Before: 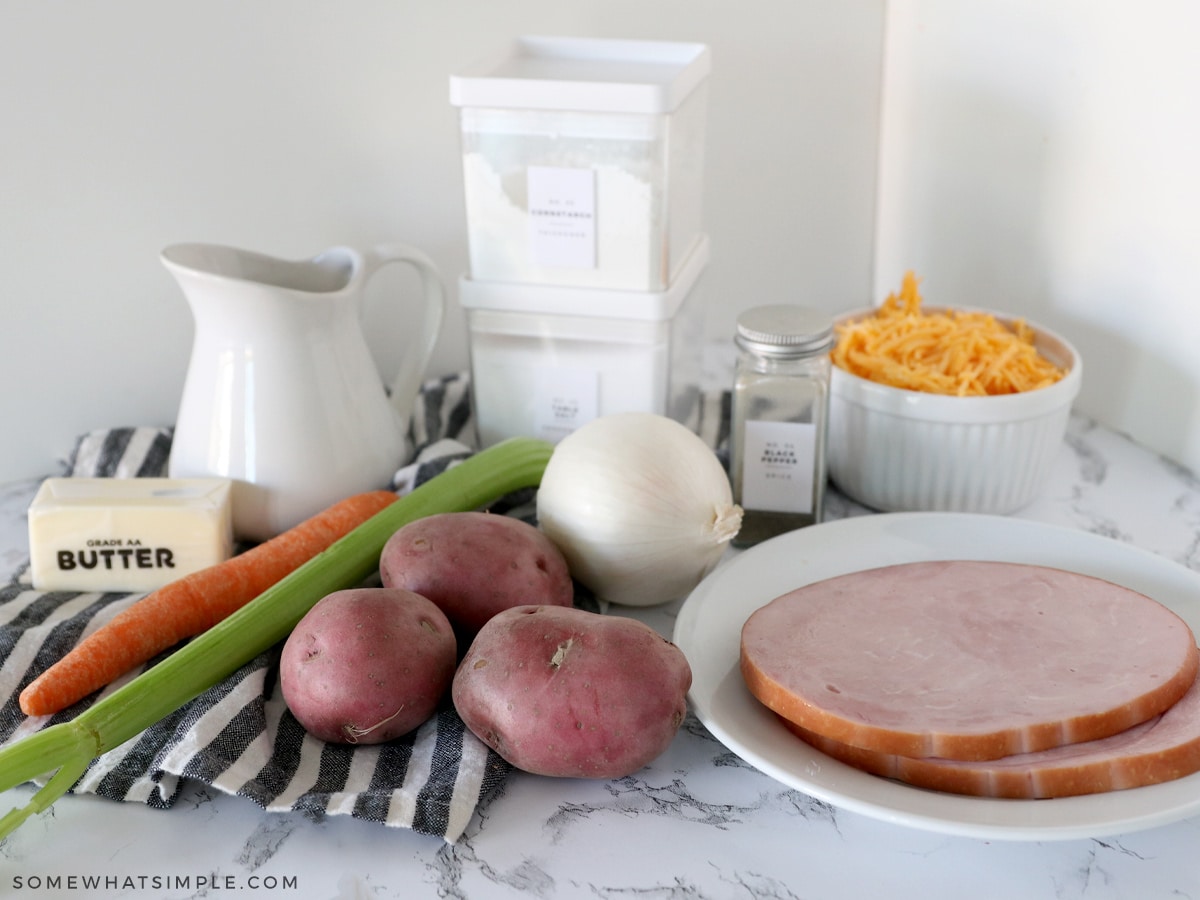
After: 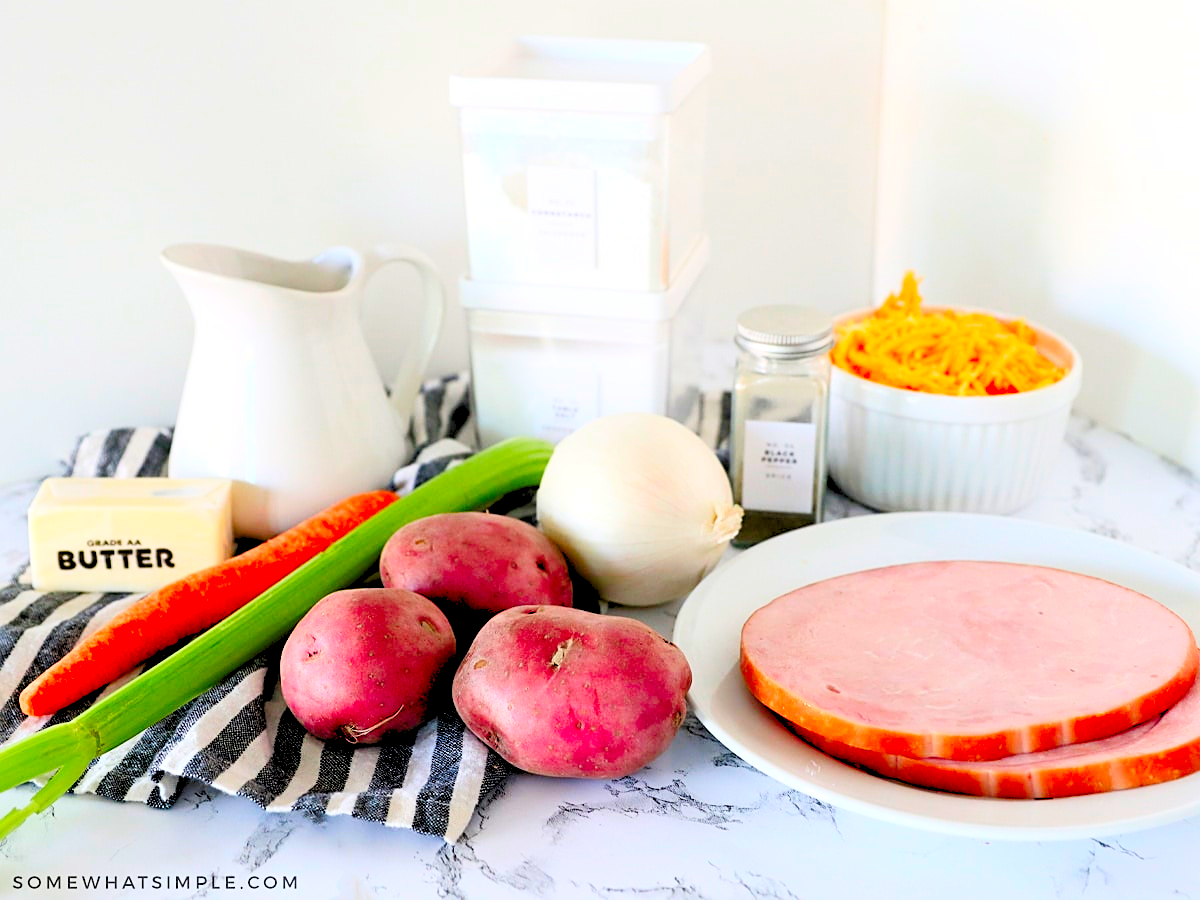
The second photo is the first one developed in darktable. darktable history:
sharpen: on, module defaults
contrast brightness saturation: contrast 0.26, brightness 0.02, saturation 0.87
levels: levels [0.072, 0.414, 0.976]
tone equalizer: on, module defaults
